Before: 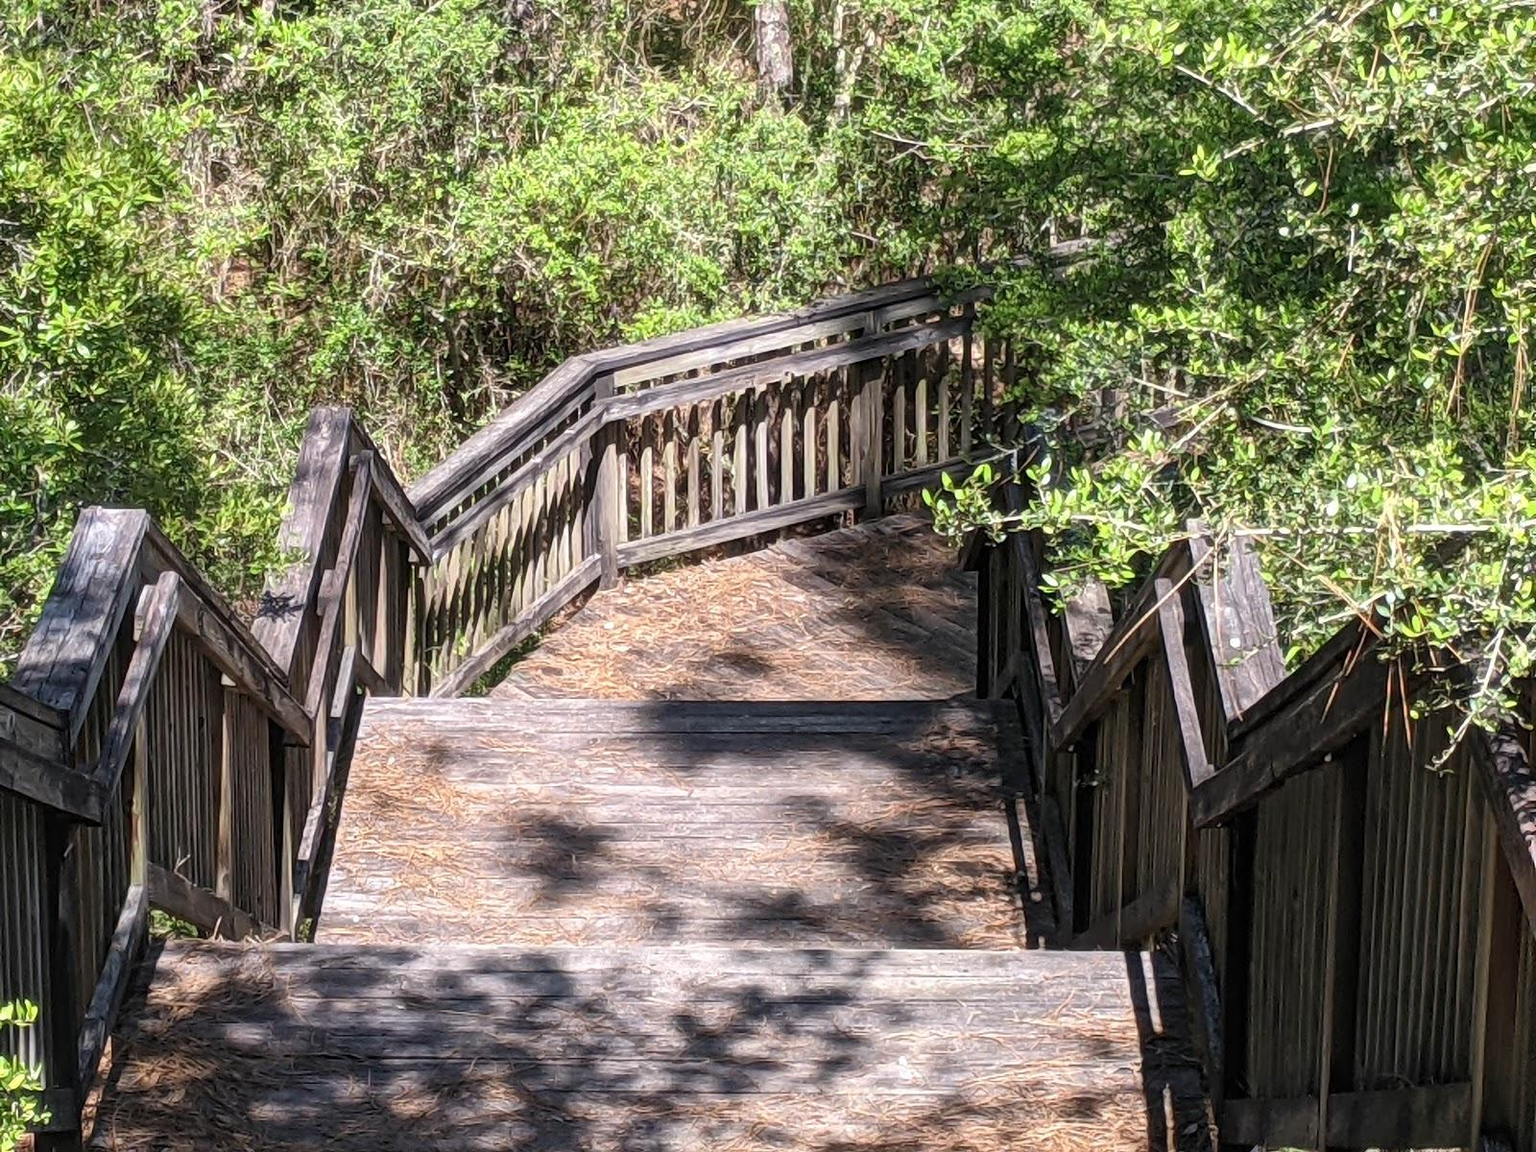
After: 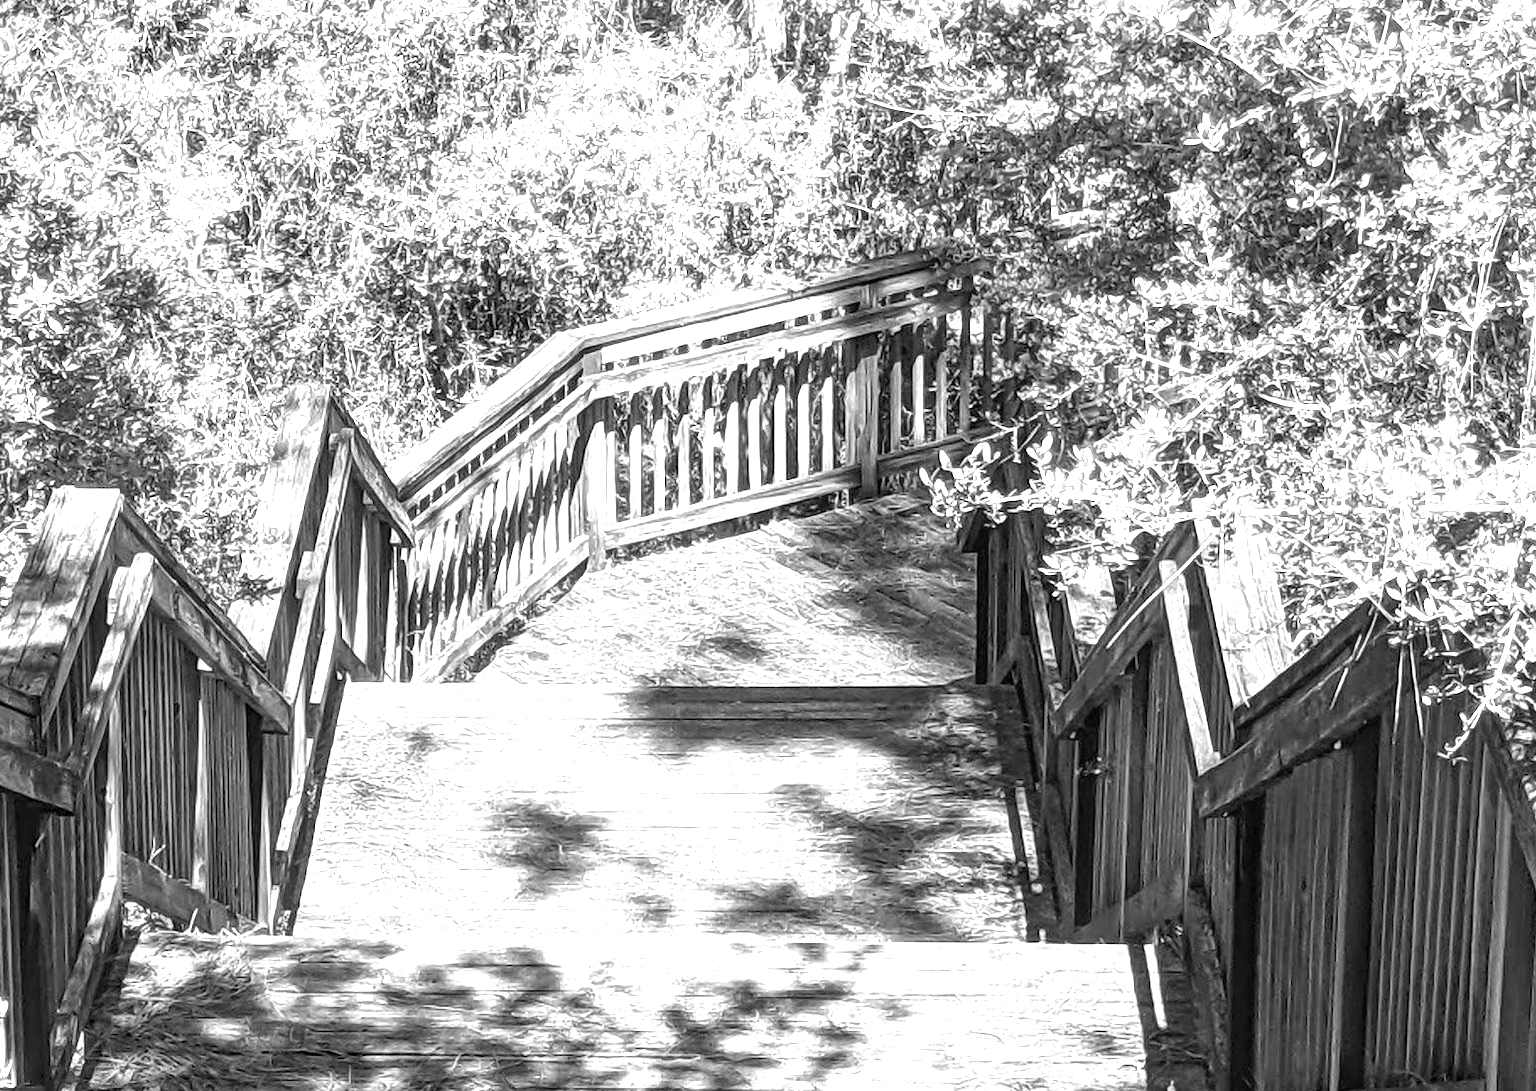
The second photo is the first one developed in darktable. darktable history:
exposure: black level correction 0, exposure 1.407 EV, compensate exposure bias true, compensate highlight preservation false
crop: left 1.986%, top 3.059%, right 0.904%, bottom 4.939%
color zones: curves: ch0 [(0.002, 0.593) (0.143, 0.417) (0.285, 0.541) (0.455, 0.289) (0.608, 0.327) (0.727, 0.283) (0.869, 0.571) (1, 0.603)]; ch1 [(0, 0) (0.143, 0) (0.286, 0) (0.429, 0) (0.571, 0) (0.714, 0) (0.857, 0)]
local contrast: on, module defaults
